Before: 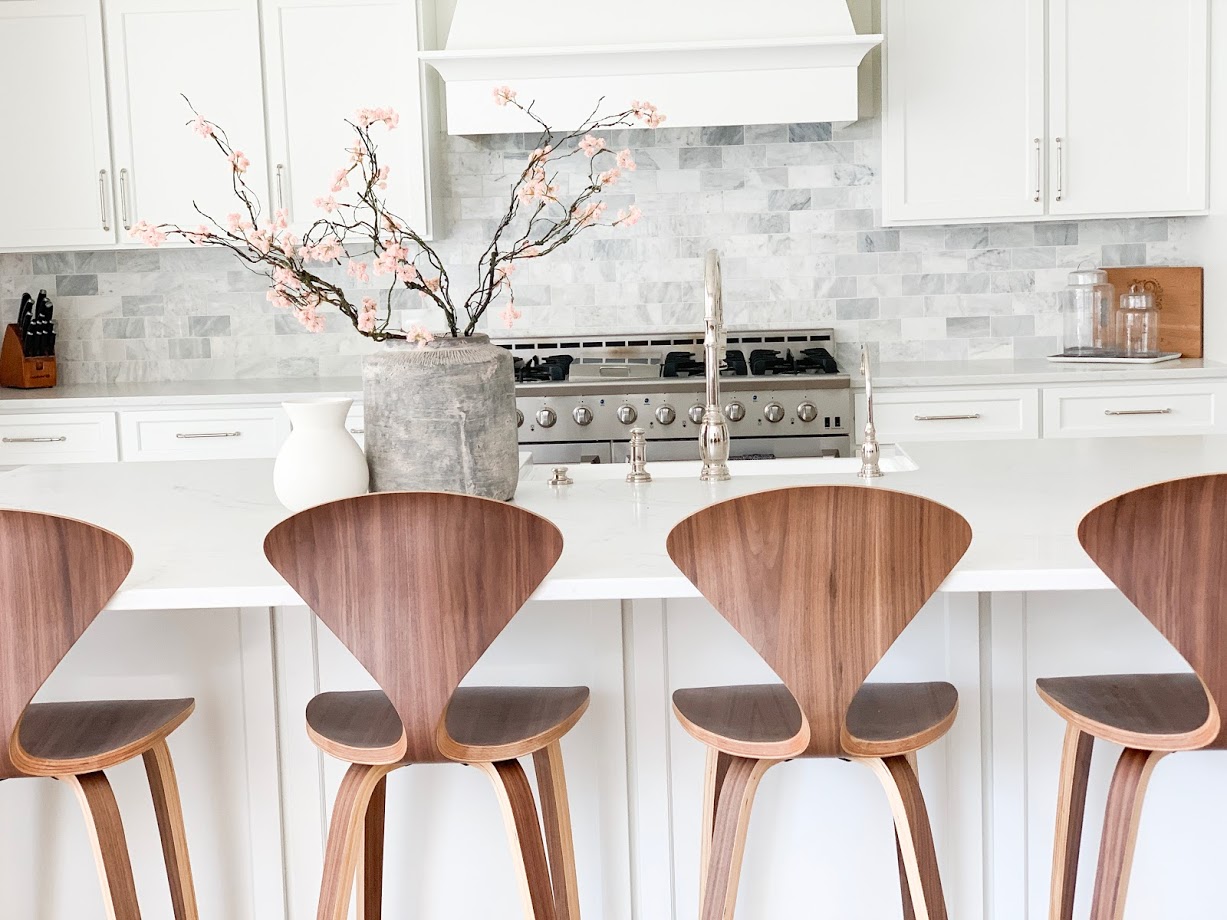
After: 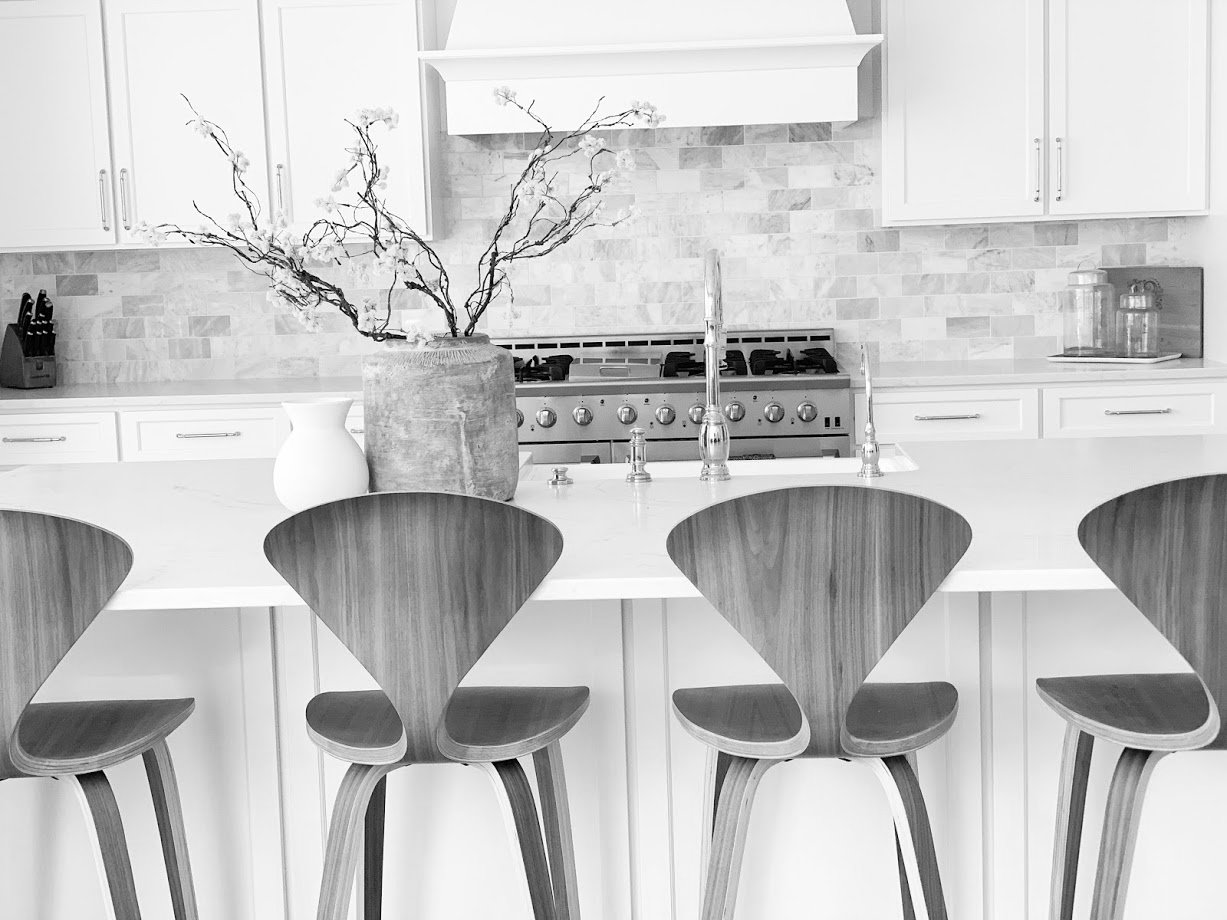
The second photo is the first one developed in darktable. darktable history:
monochrome: on, module defaults
color balance rgb: perceptual saturation grading › global saturation 30%, global vibrance 20%
